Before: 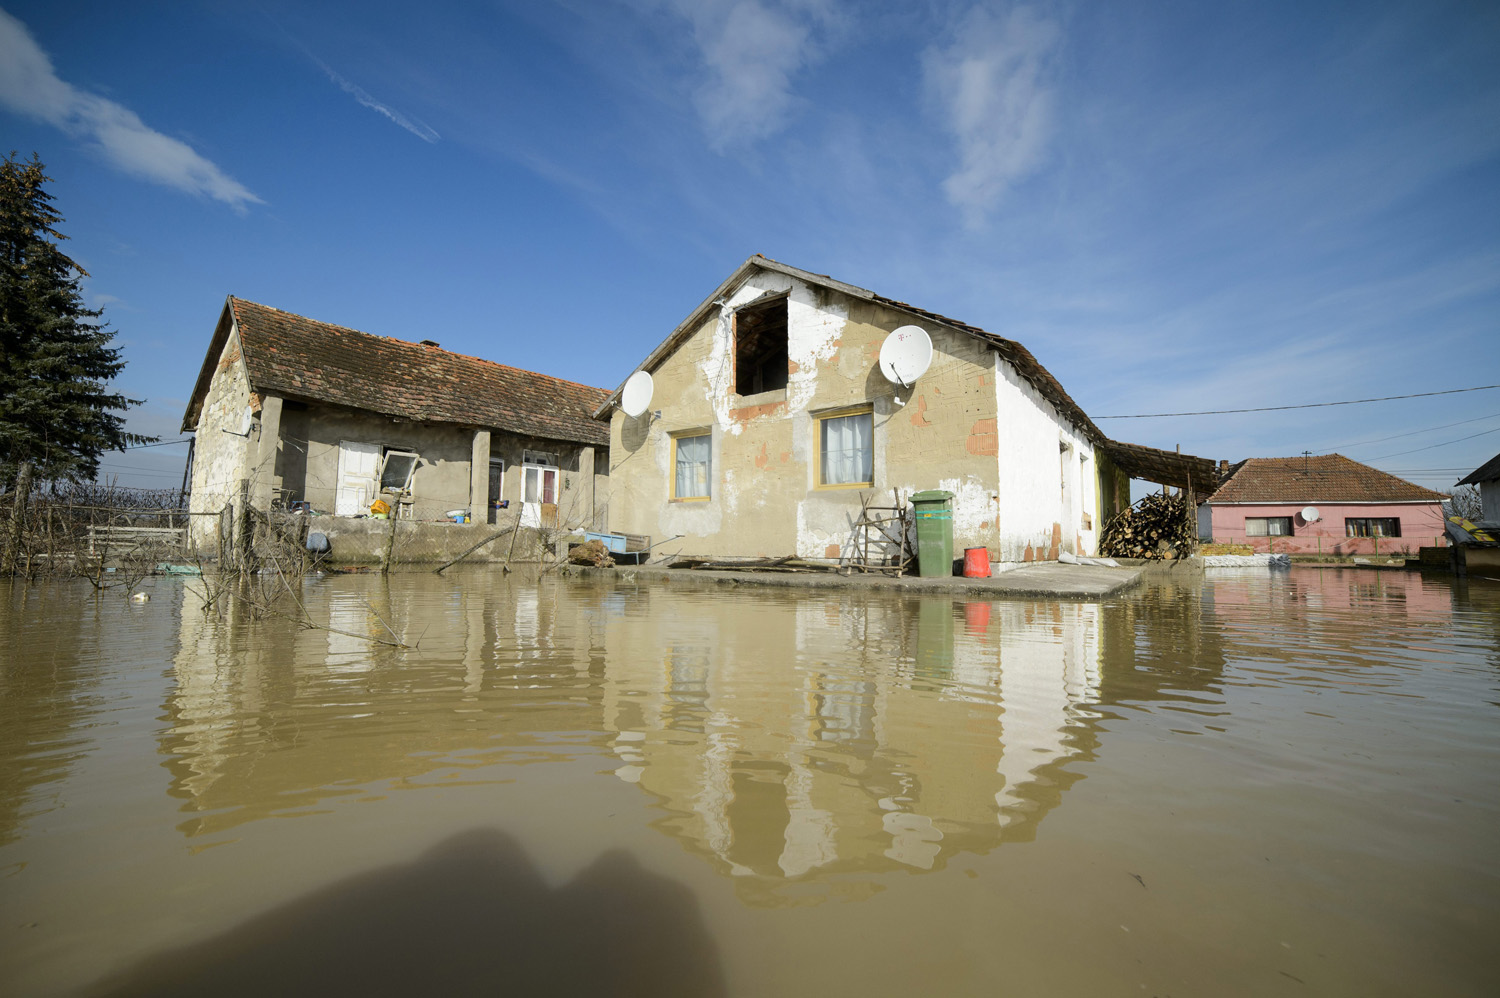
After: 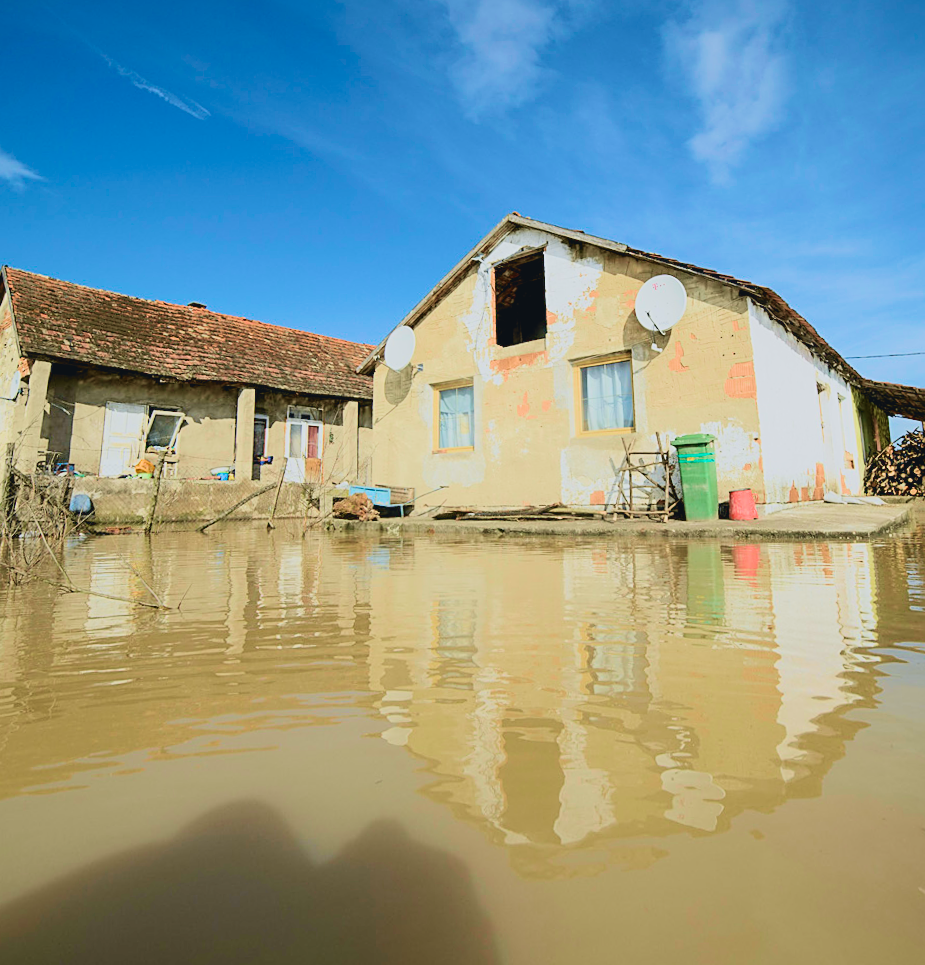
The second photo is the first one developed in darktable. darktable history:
filmic rgb: black relative exposure -8.79 EV, white relative exposure 4.98 EV, threshold 3 EV, target black luminance 0%, hardness 3.77, latitude 66.33%, contrast 0.822, shadows ↔ highlights balance 20%, color science v5 (2021), contrast in shadows safe, contrast in highlights safe, enable highlight reconstruction true
sharpen: on, module defaults
tone curve: curves: ch0 [(0, 0.045) (0.155, 0.169) (0.46, 0.466) (0.751, 0.788) (1, 0.961)]; ch1 [(0, 0) (0.43, 0.408) (0.472, 0.469) (0.505, 0.503) (0.553, 0.563) (0.592, 0.581) (0.631, 0.625) (1, 1)]; ch2 [(0, 0) (0.505, 0.495) (0.55, 0.557) (0.583, 0.573) (1, 1)], color space Lab, independent channels, preserve colors none
rotate and perspective: rotation -1.68°, lens shift (vertical) -0.146, crop left 0.049, crop right 0.912, crop top 0.032, crop bottom 0.96
crop and rotate: left 14.385%, right 18.948%
exposure: black level correction 0, exposure 0.7 EV, compensate exposure bias true, compensate highlight preservation false
velvia: strength 45%
